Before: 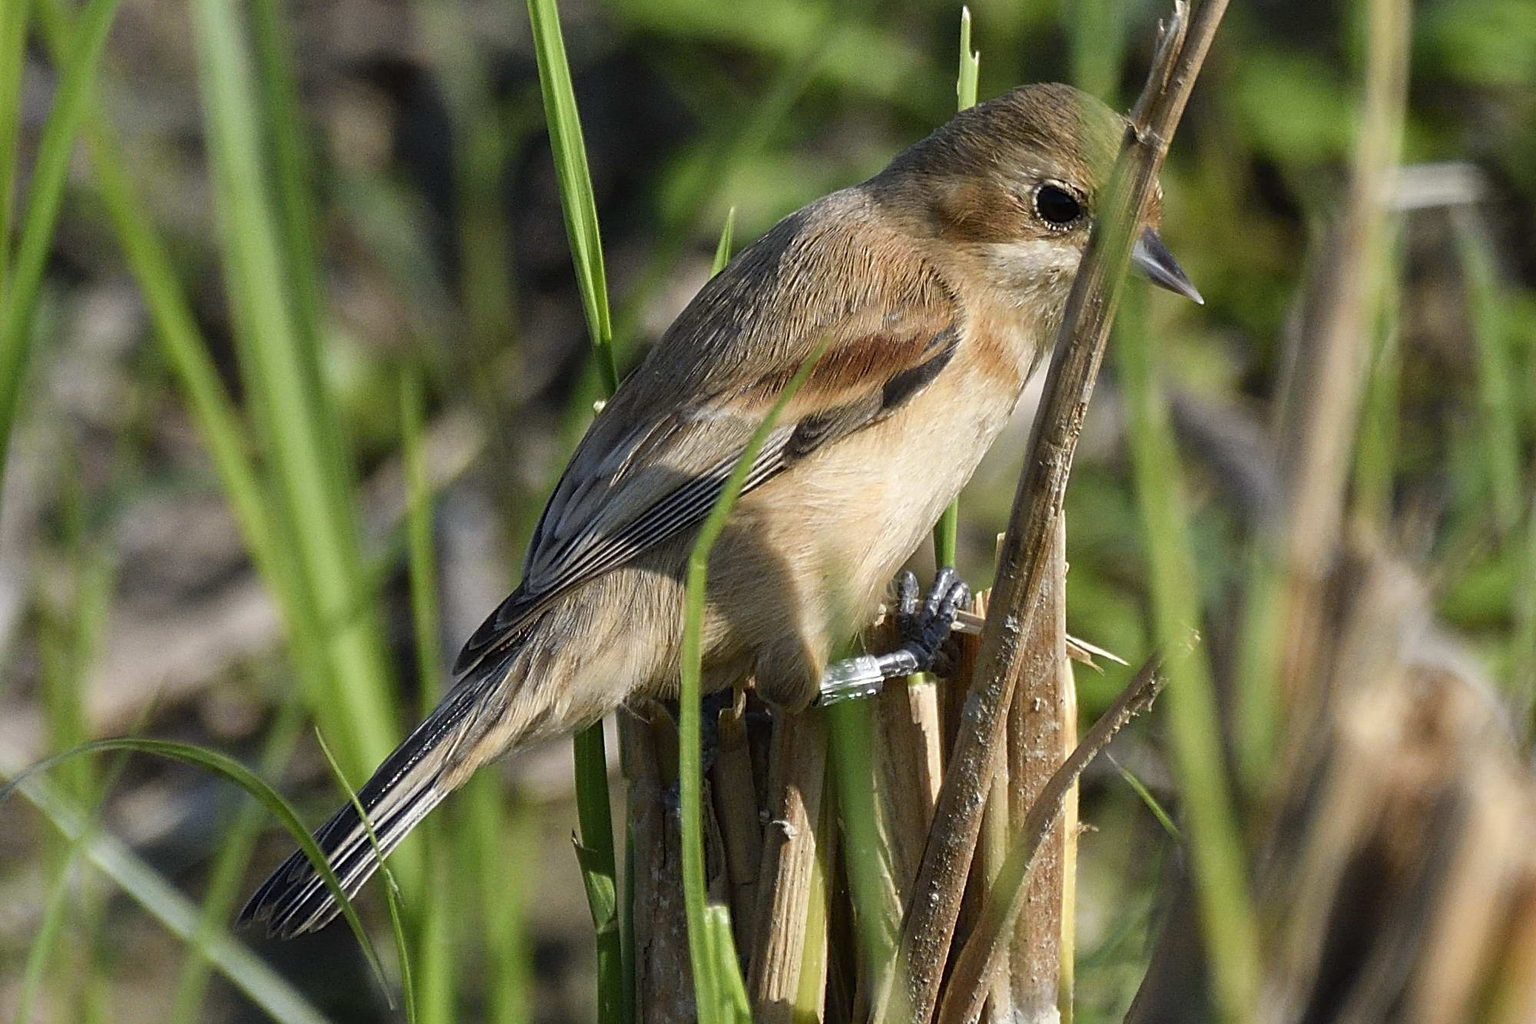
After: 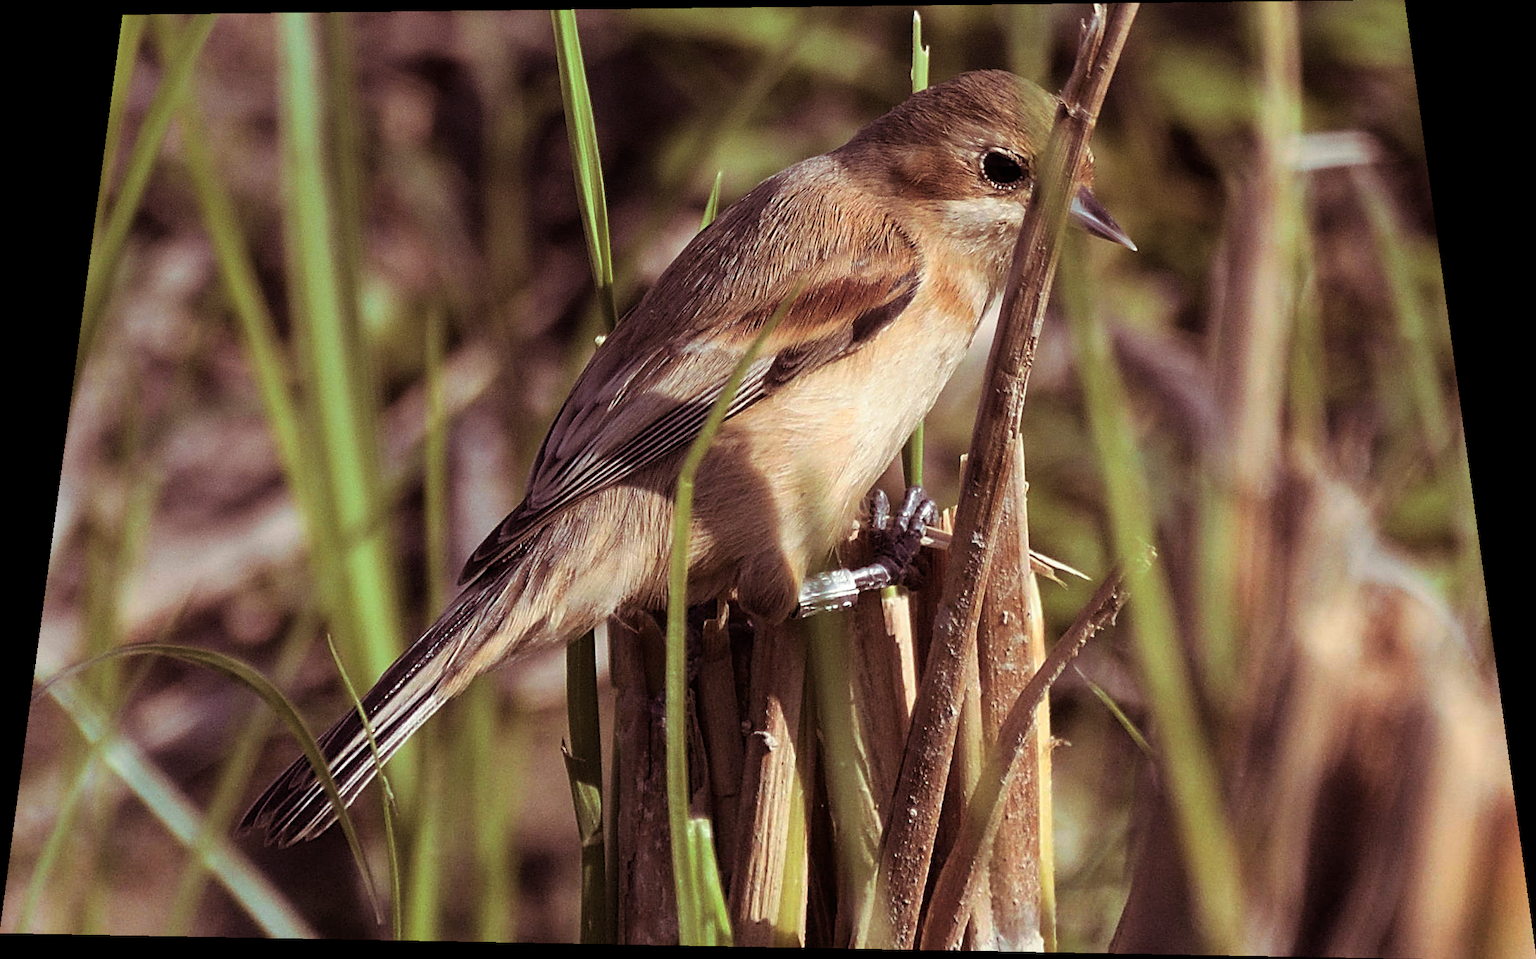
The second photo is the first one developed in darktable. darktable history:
rotate and perspective: rotation 0.128°, lens shift (vertical) -0.181, lens shift (horizontal) -0.044, shear 0.001, automatic cropping off
split-toning: on, module defaults
shadows and highlights: shadows 4.1, highlights -17.6, soften with gaussian
